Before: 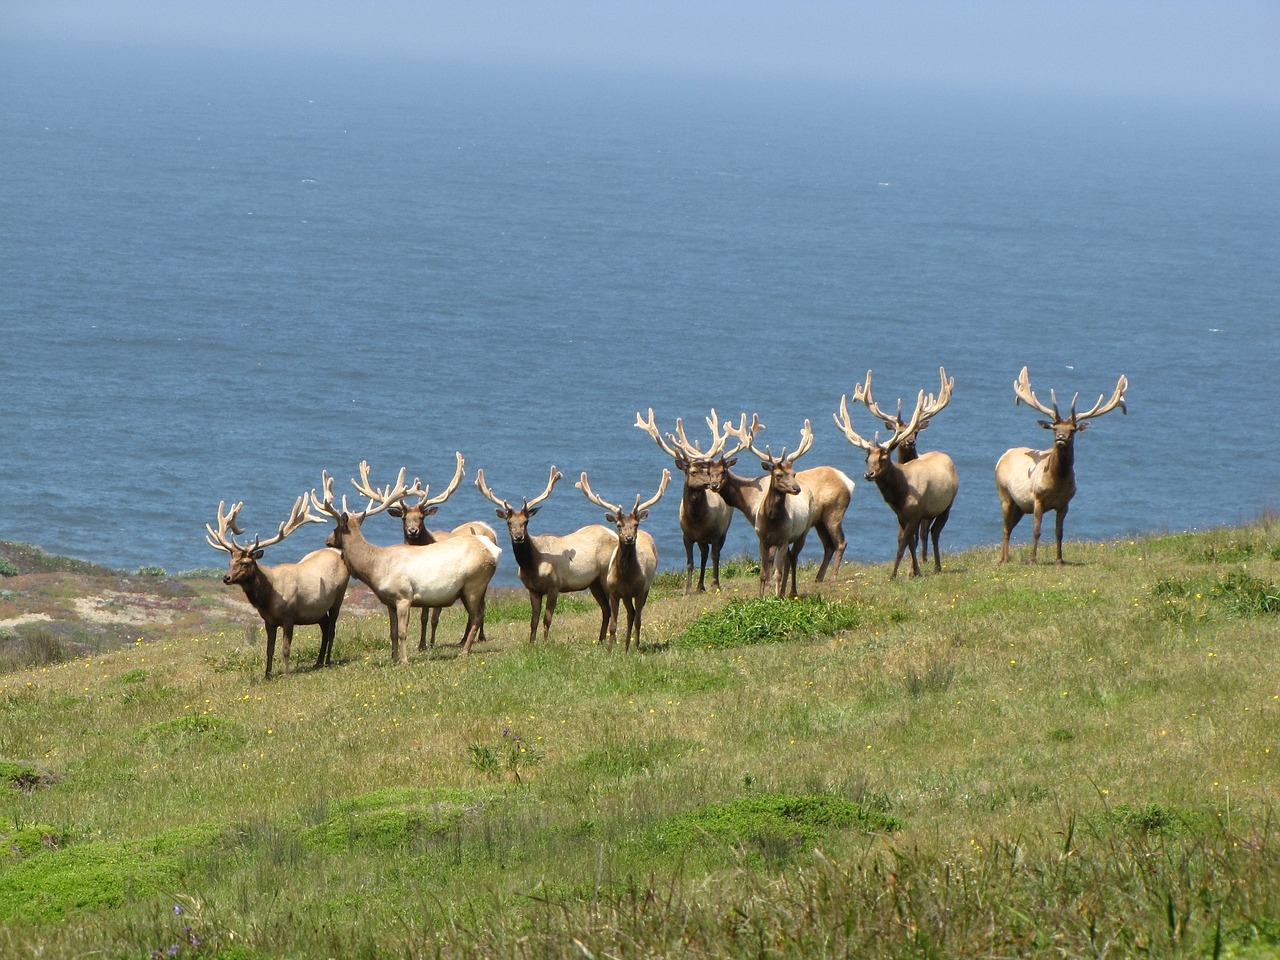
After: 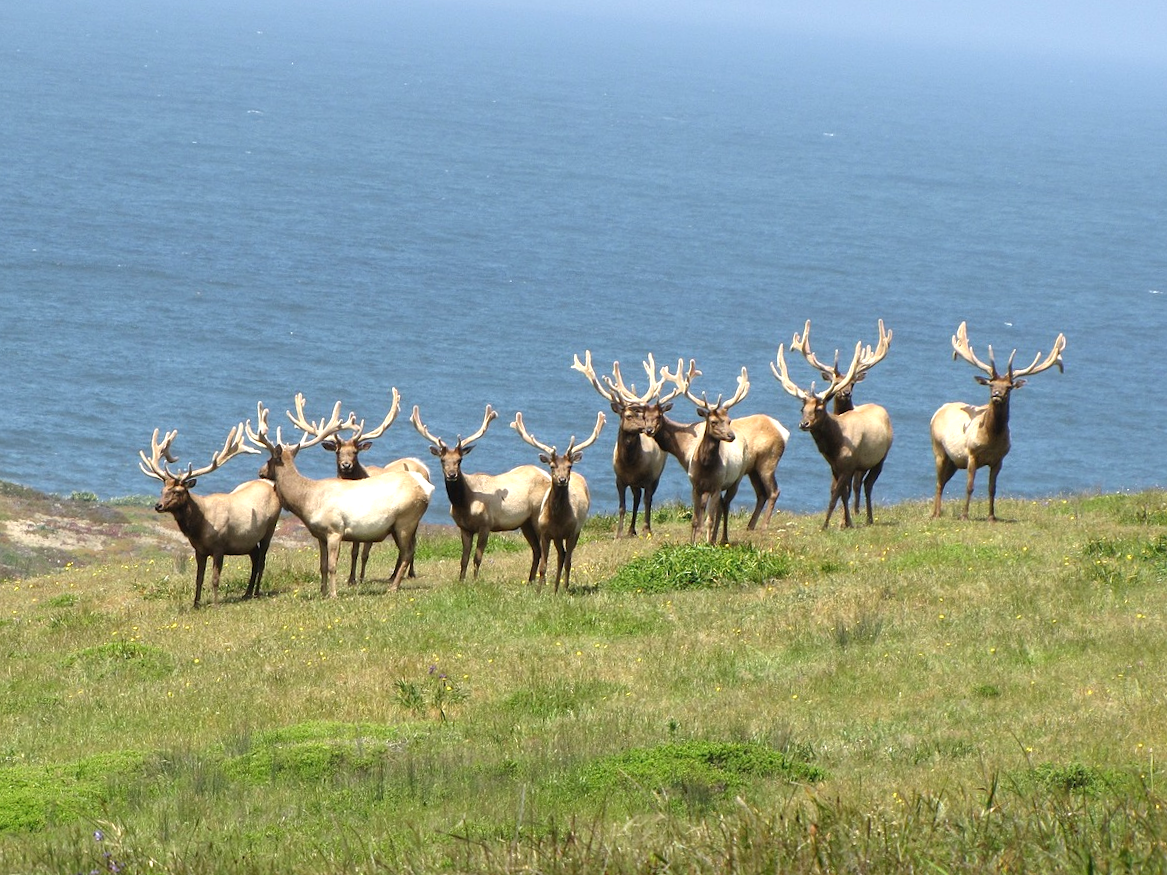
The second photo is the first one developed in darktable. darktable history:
exposure: exposure 0.375 EV, compensate highlight preservation false
crop and rotate: angle -1.96°, left 3.097%, top 4.154%, right 1.586%, bottom 0.529%
